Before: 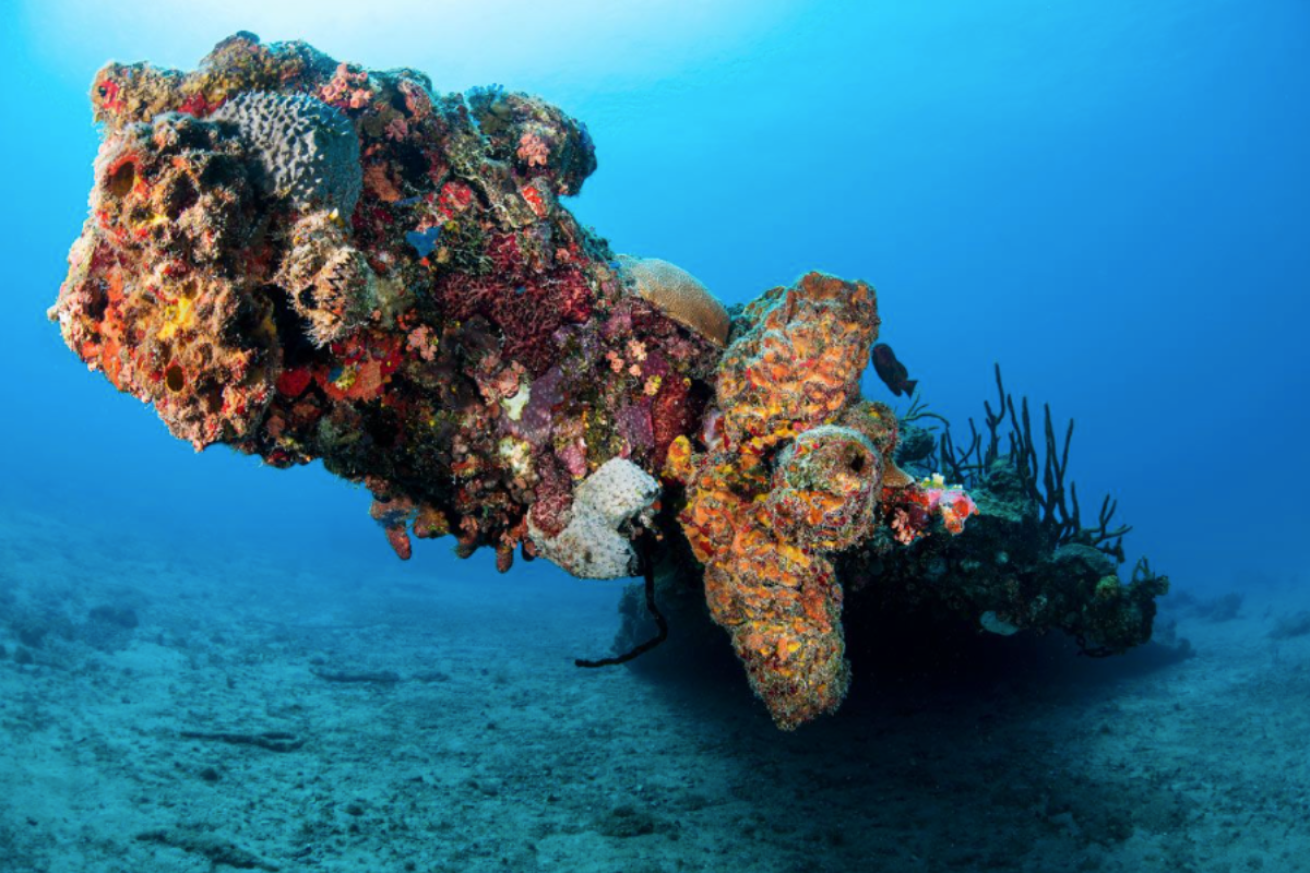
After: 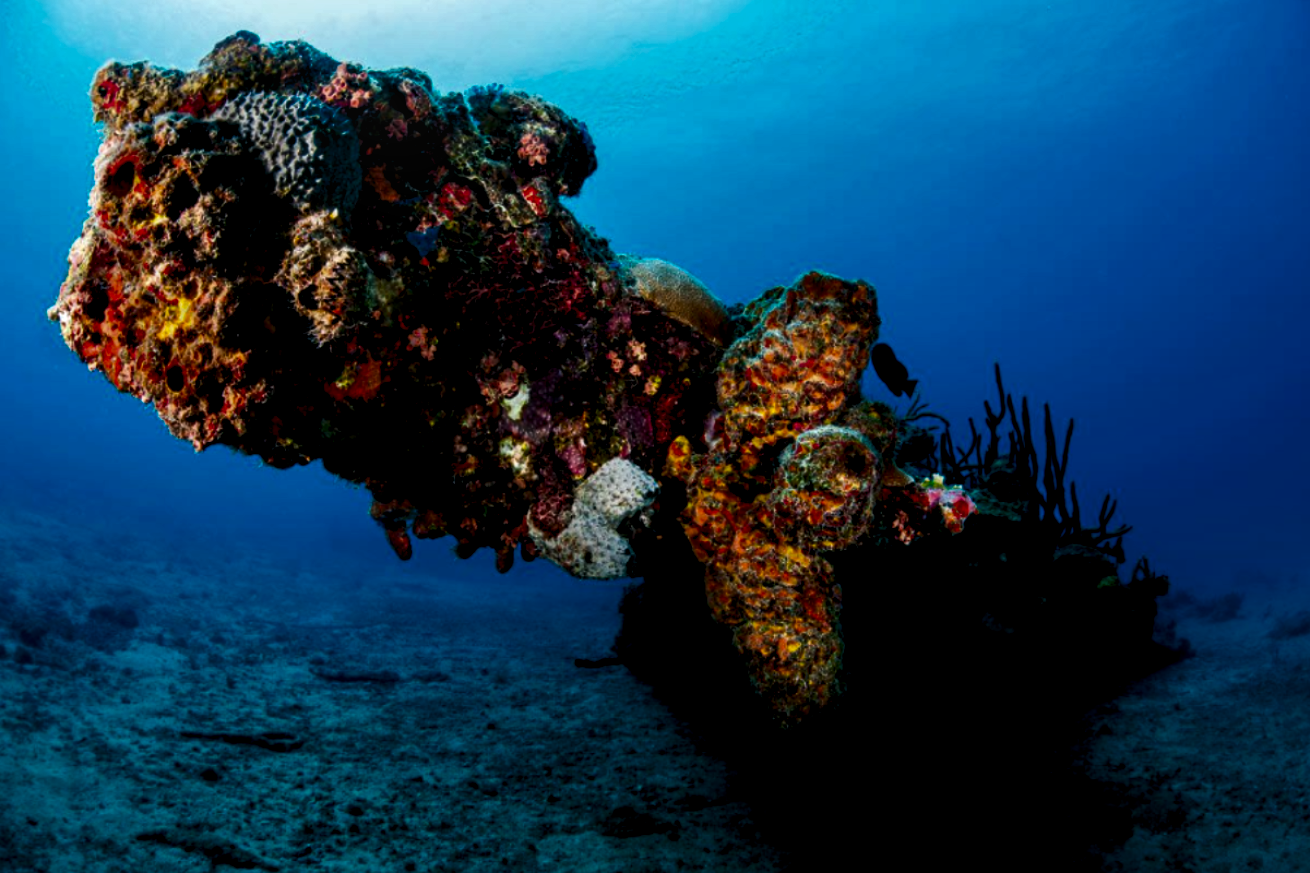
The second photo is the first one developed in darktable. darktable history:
contrast brightness saturation: contrast 0.087, brightness -0.608, saturation 0.174
levels: levels [0.031, 0.5, 0.969]
local contrast: detail 130%
